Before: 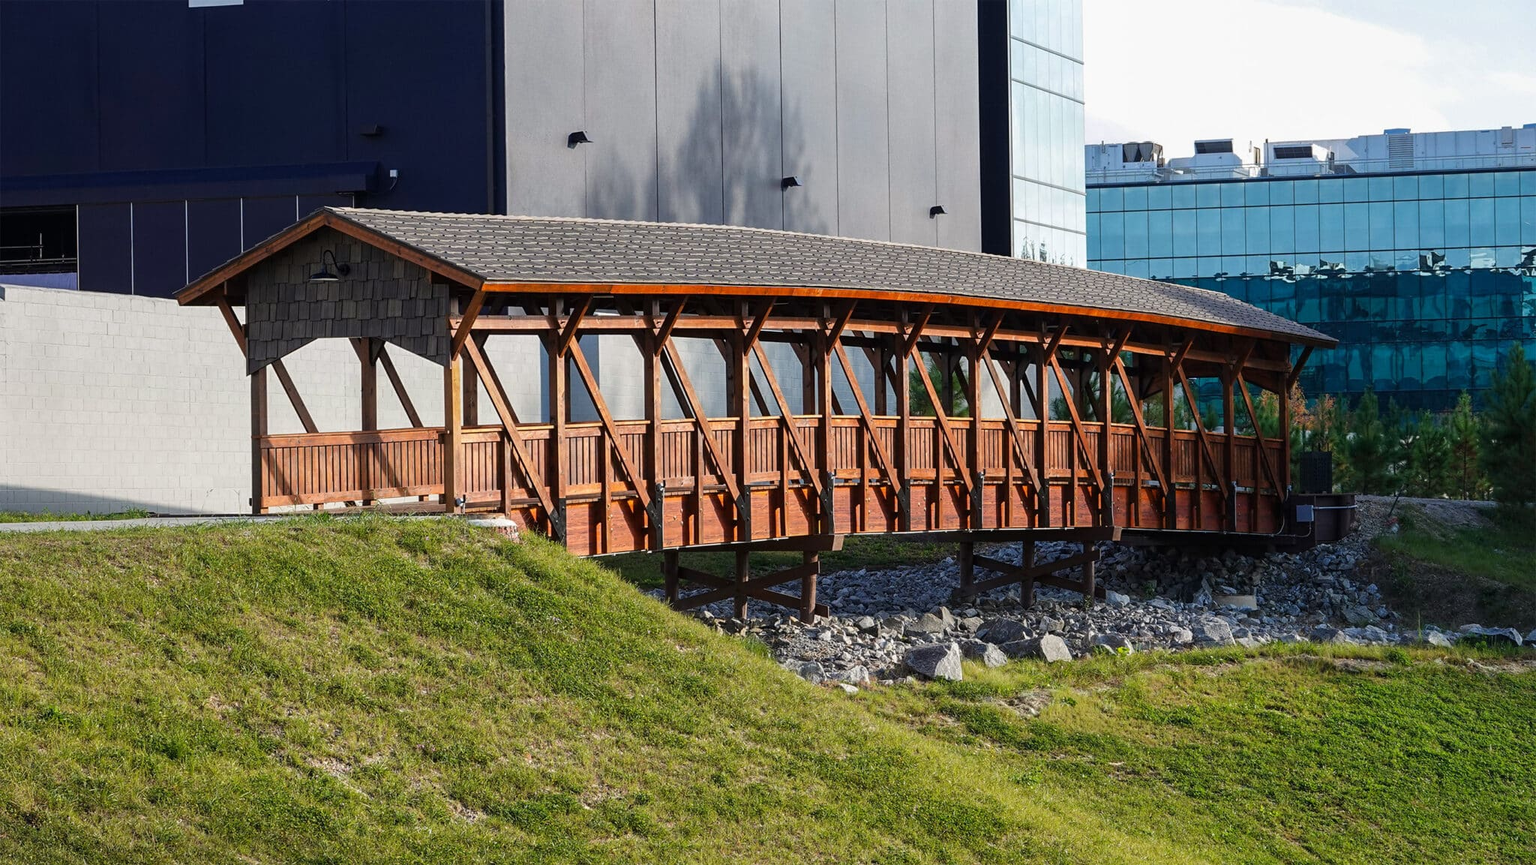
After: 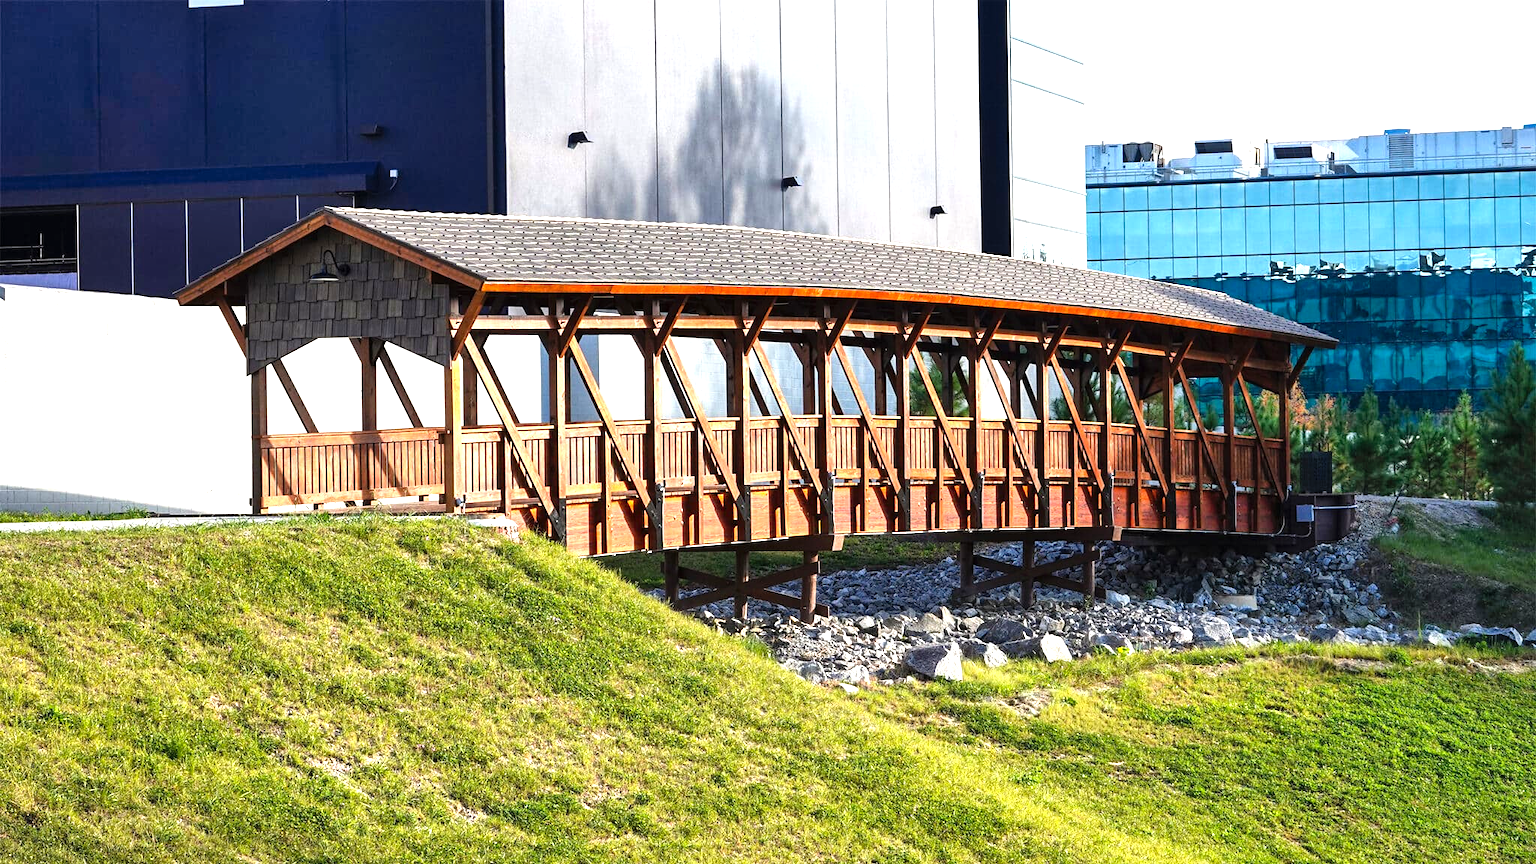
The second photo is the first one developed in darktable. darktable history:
levels: levels [0, 0.352, 0.703]
shadows and highlights: shadows 52.34, highlights -28.23, soften with gaussian
